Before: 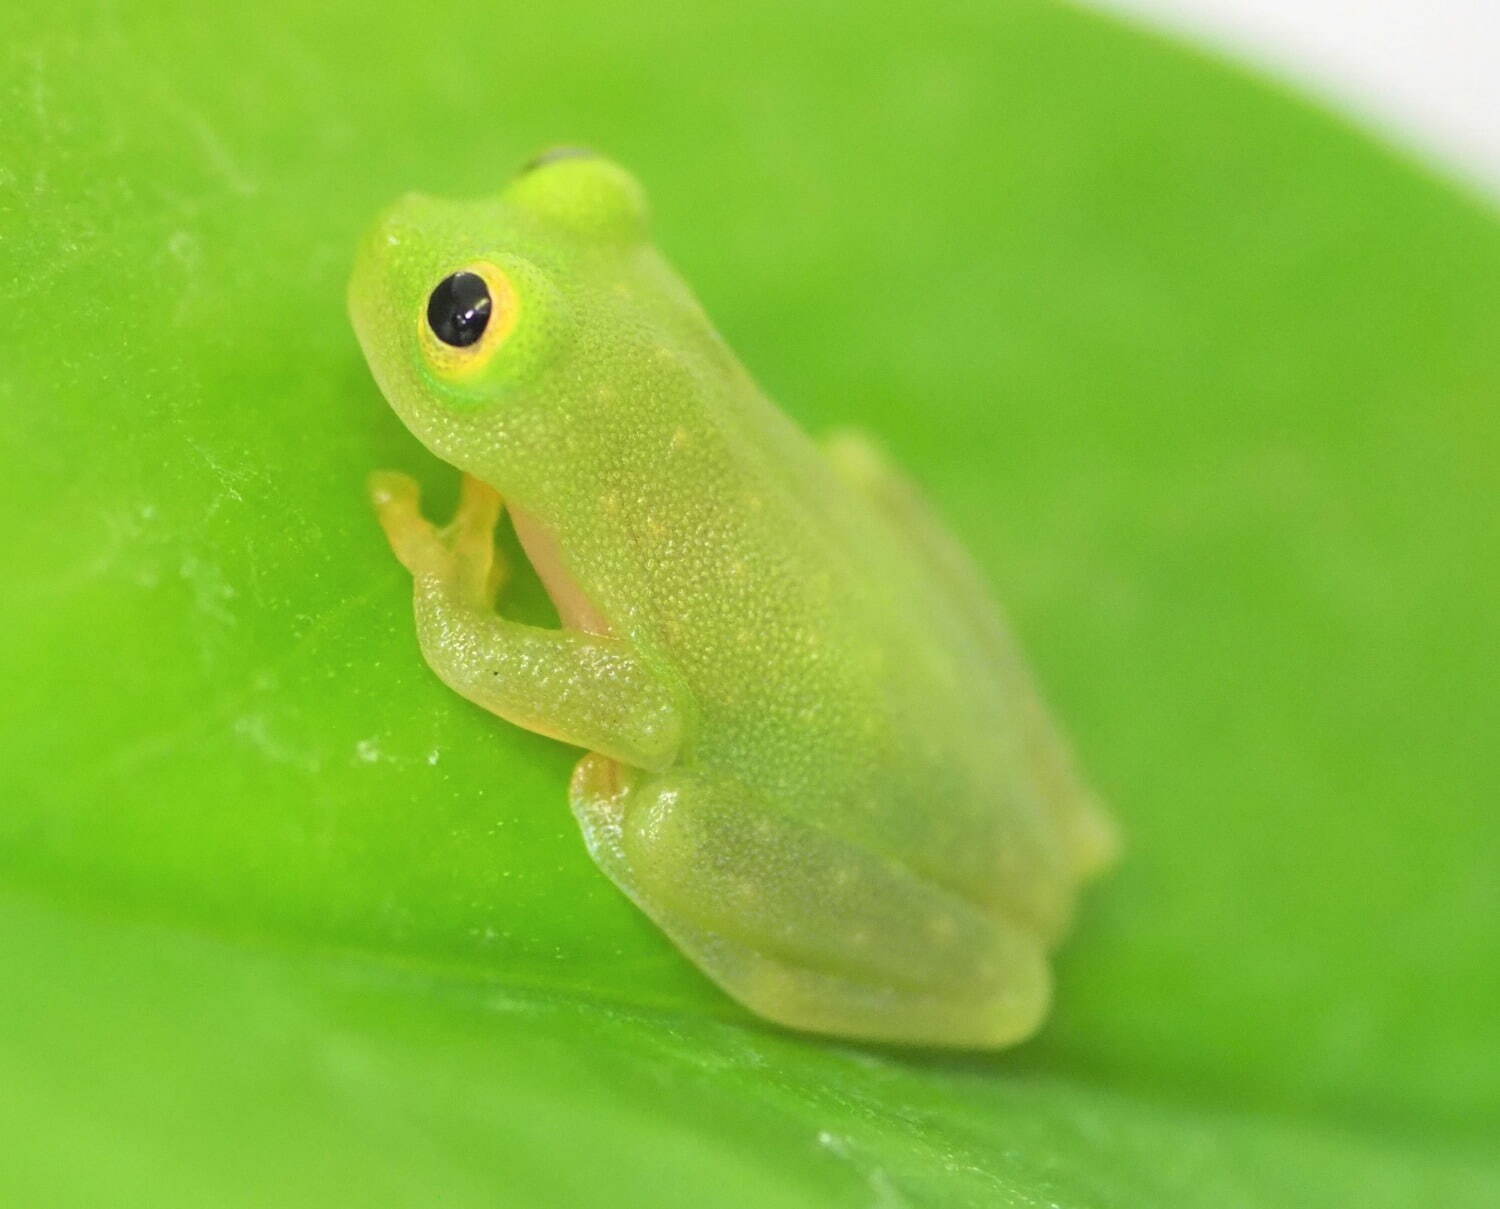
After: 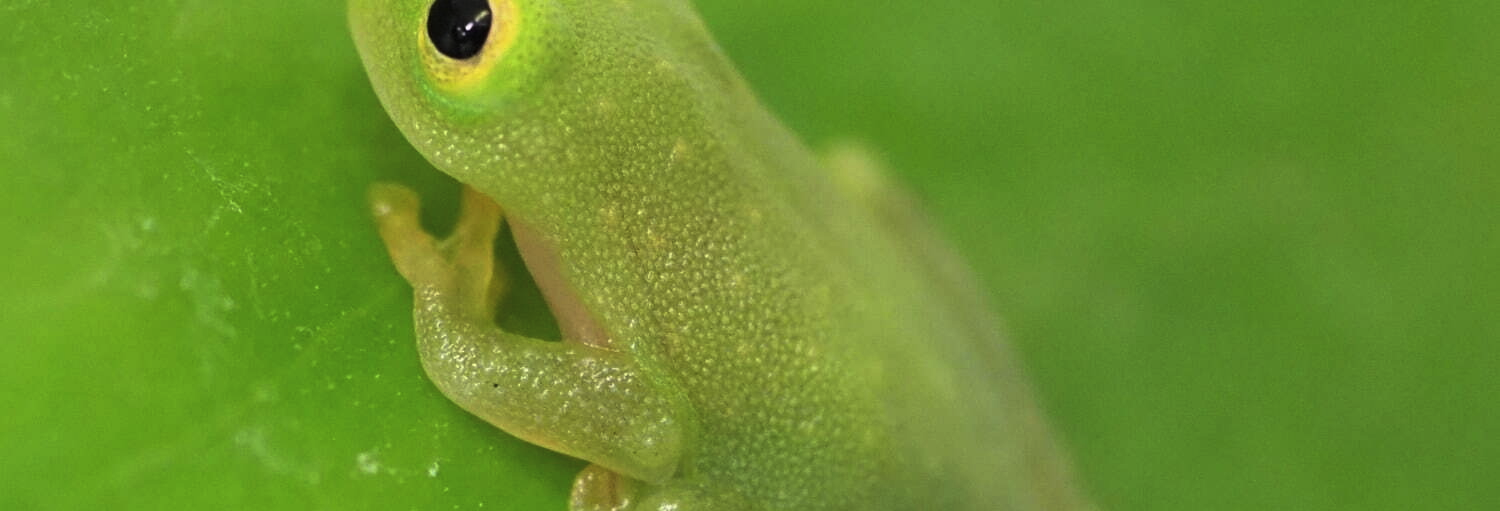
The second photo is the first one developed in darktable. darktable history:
crop and rotate: top 23.879%, bottom 33.837%
levels: levels [0, 0.618, 1]
